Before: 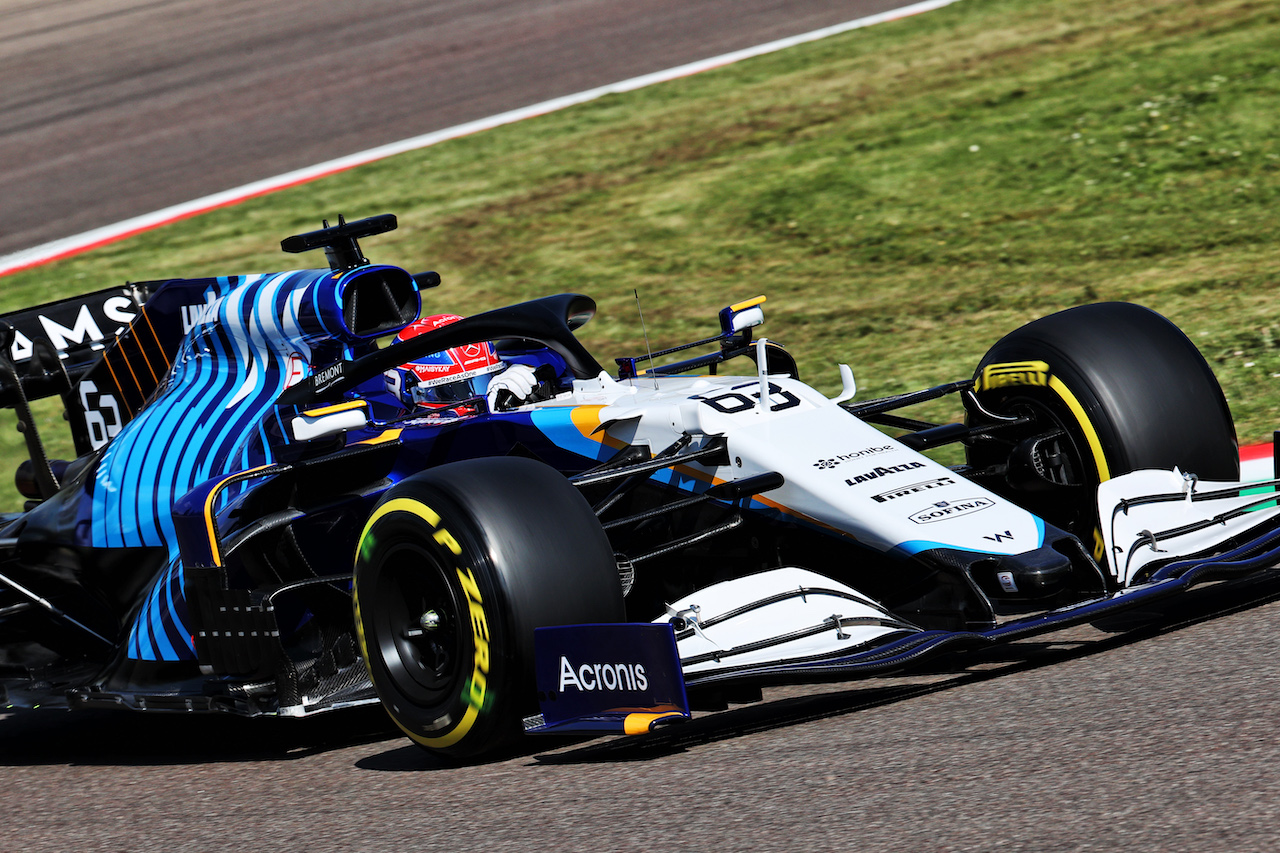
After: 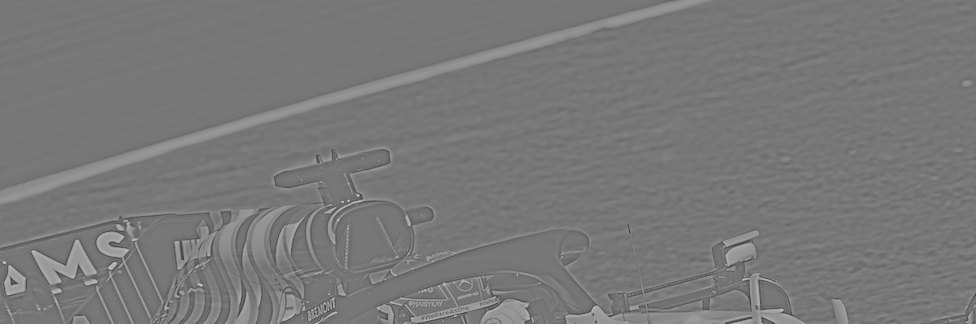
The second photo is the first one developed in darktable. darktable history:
crop: left 0.579%, top 7.627%, right 23.167%, bottom 54.275%
exposure: black level correction 0, exposure 1.379 EV, compensate exposure bias true, compensate highlight preservation false
highpass: sharpness 5.84%, contrast boost 8.44%
